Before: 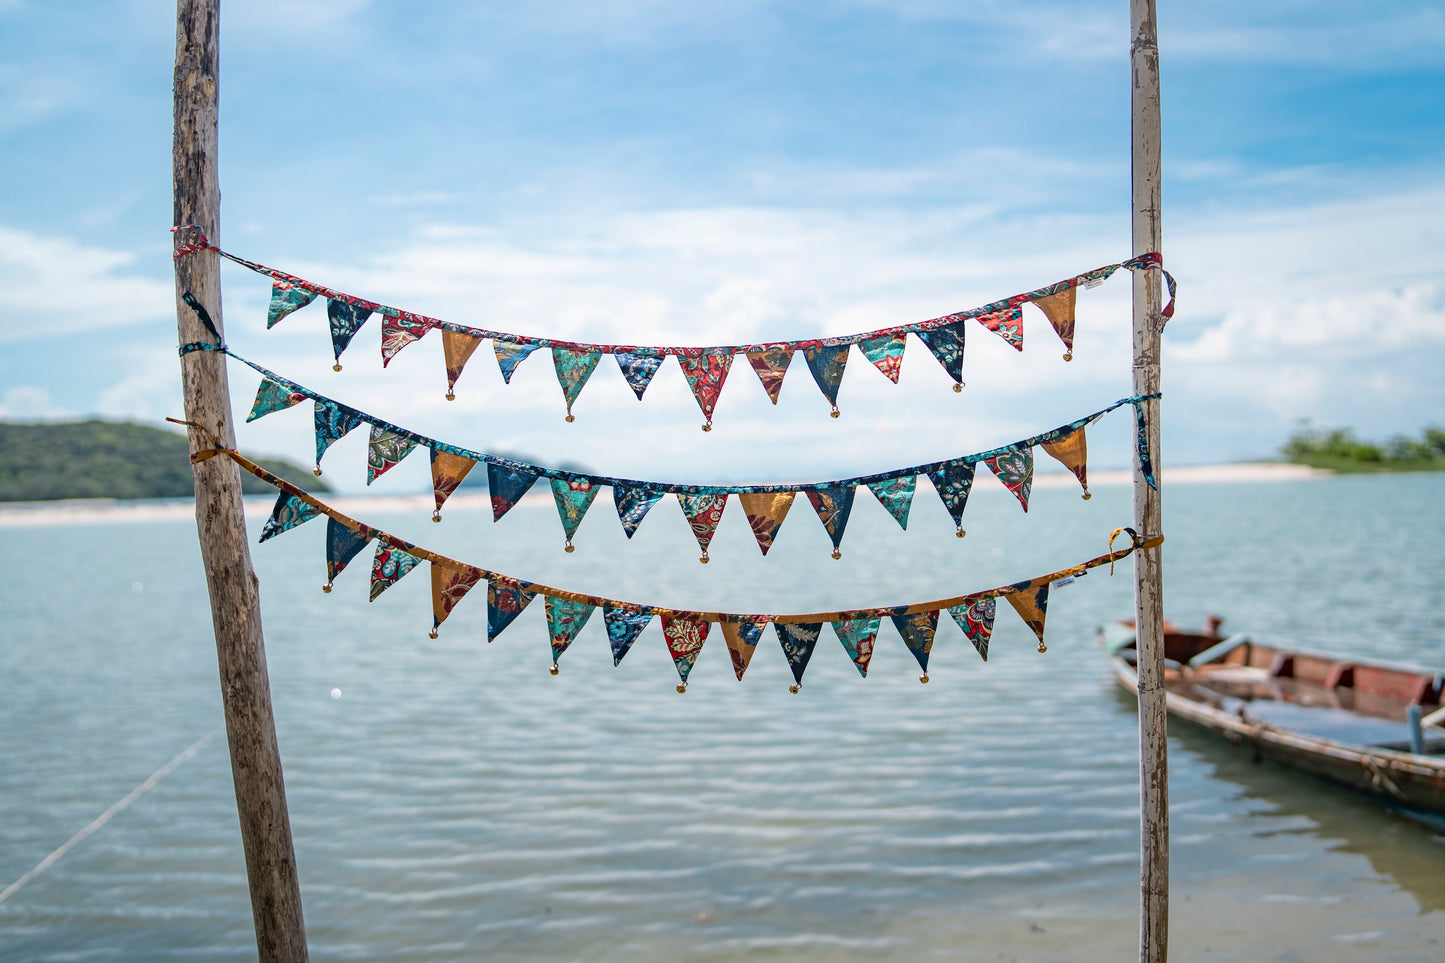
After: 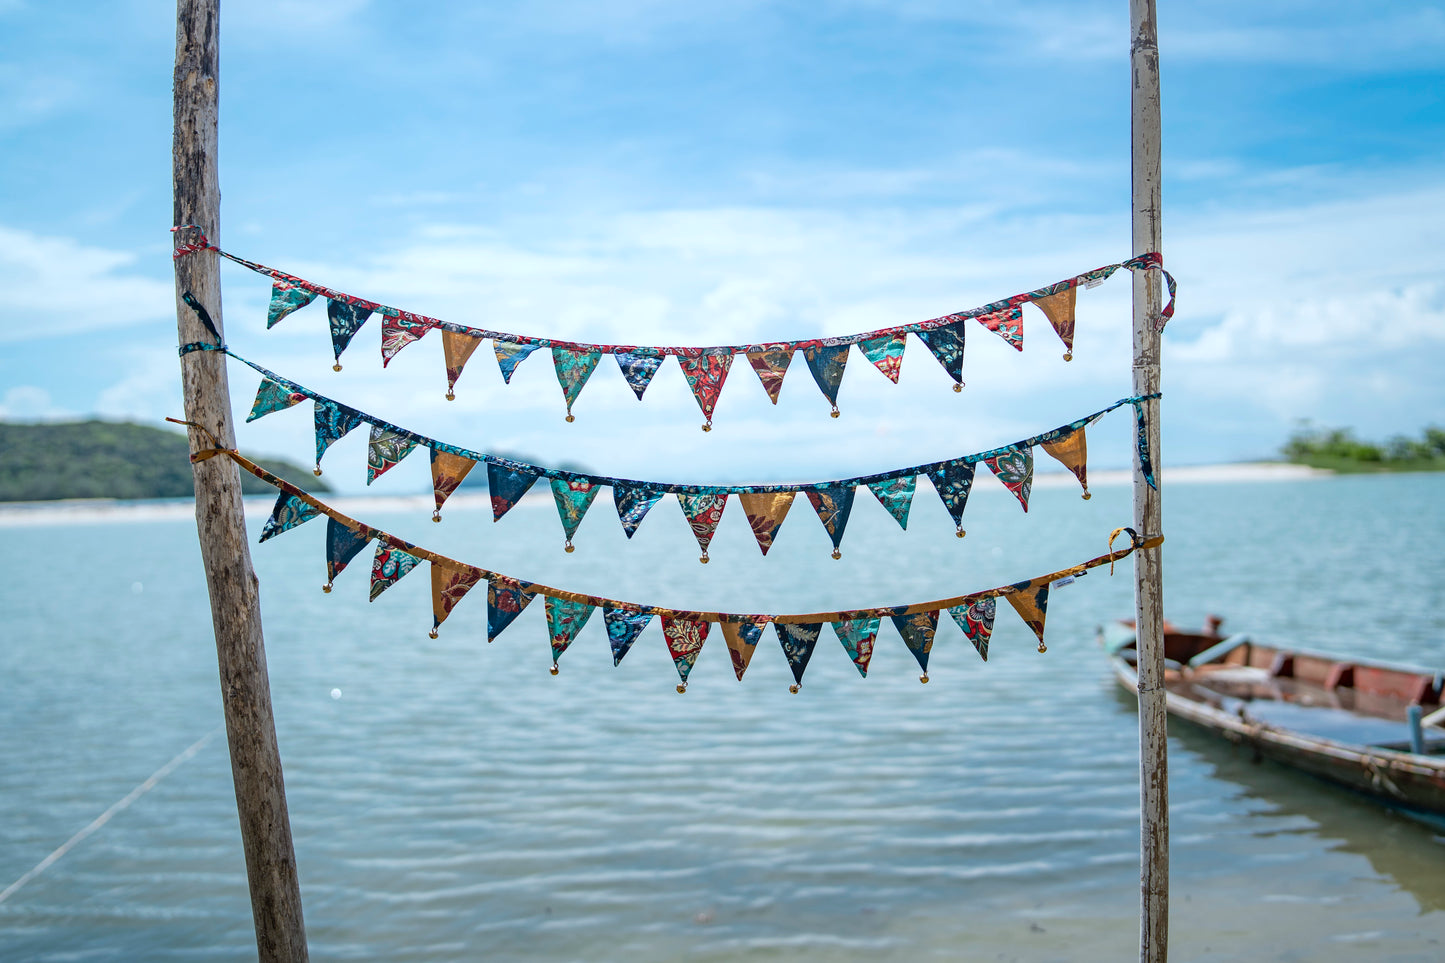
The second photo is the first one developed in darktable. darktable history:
color calibration: illuminant Planckian (black body), adaptation linear Bradford (ICC v4), x 0.364, y 0.367, temperature 4410.18 K
